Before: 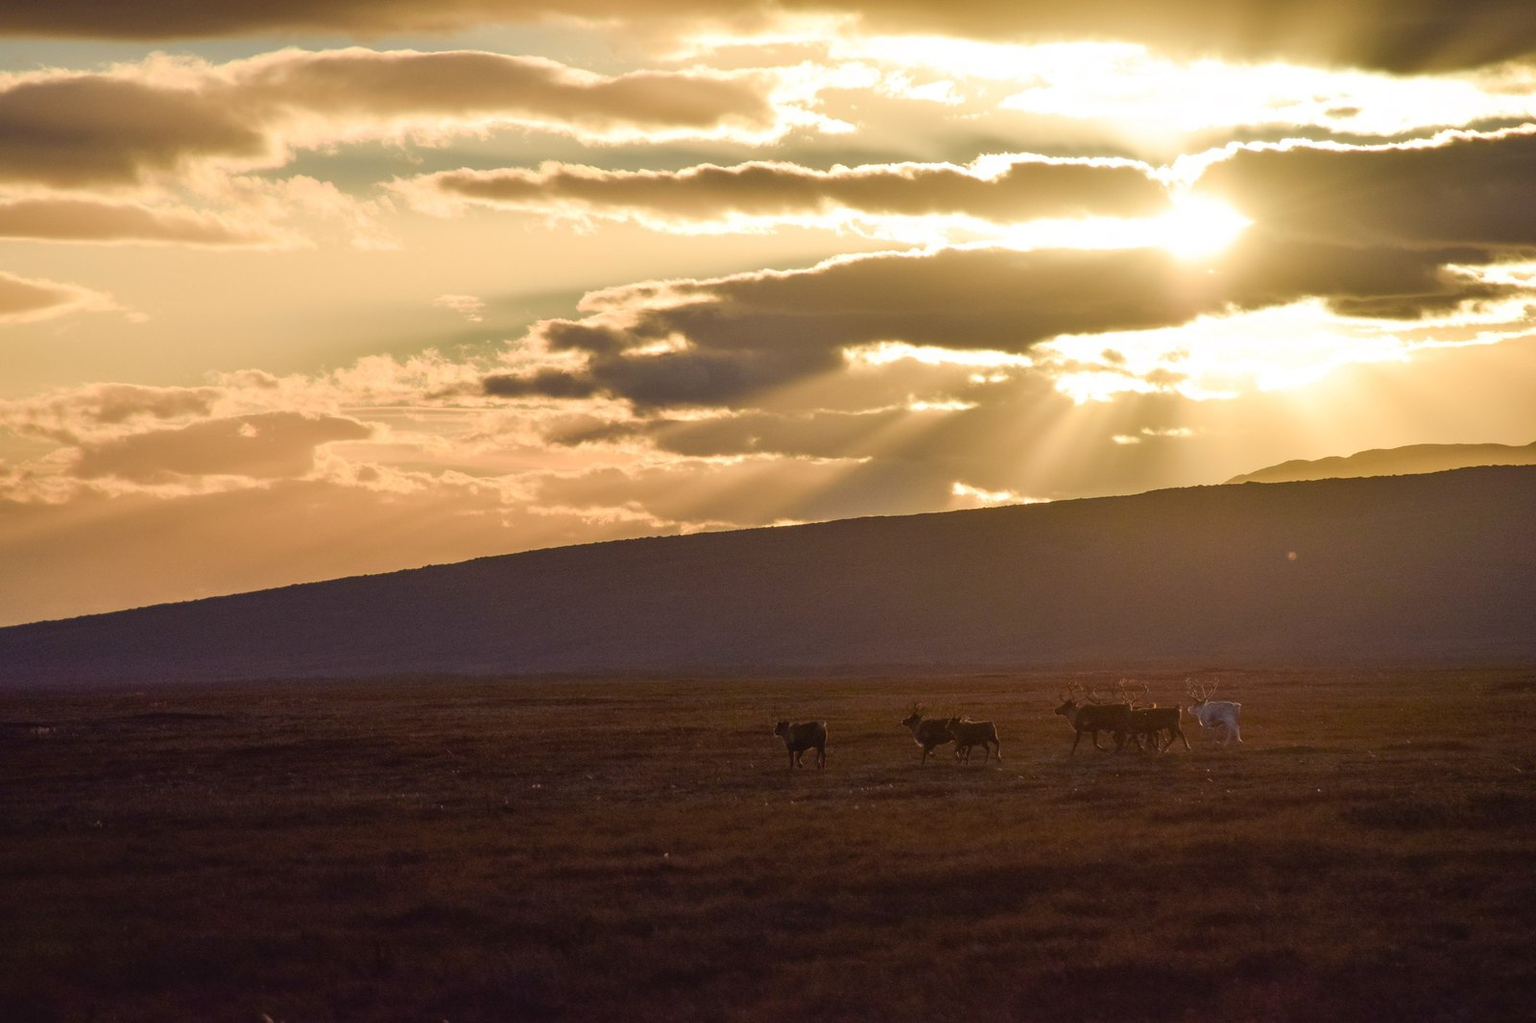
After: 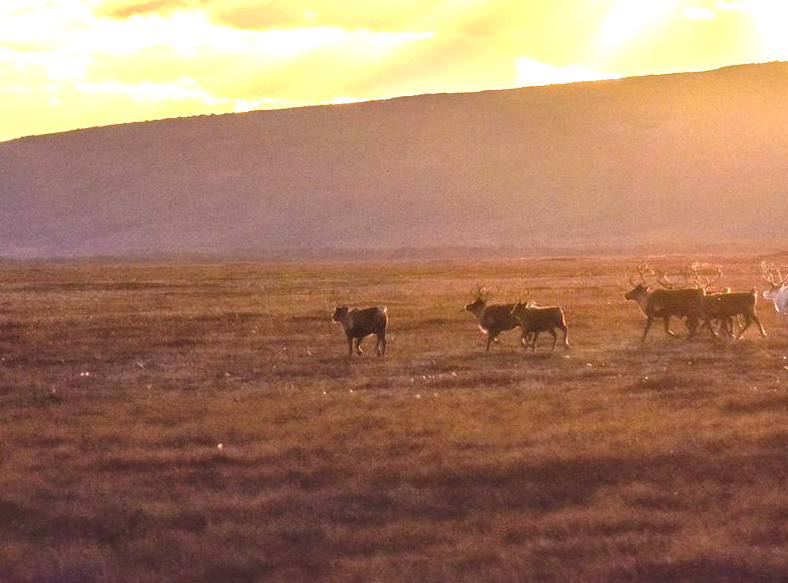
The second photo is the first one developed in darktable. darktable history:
exposure: black level correction 0, exposure 2.34 EV, compensate exposure bias true, compensate highlight preservation false
crop: left 29.684%, top 41.807%, right 21.051%, bottom 3.502%
contrast equalizer: octaves 7, y [[0.536, 0.565, 0.581, 0.516, 0.52, 0.491], [0.5 ×6], [0.5 ×6], [0 ×6], [0 ×6]]
